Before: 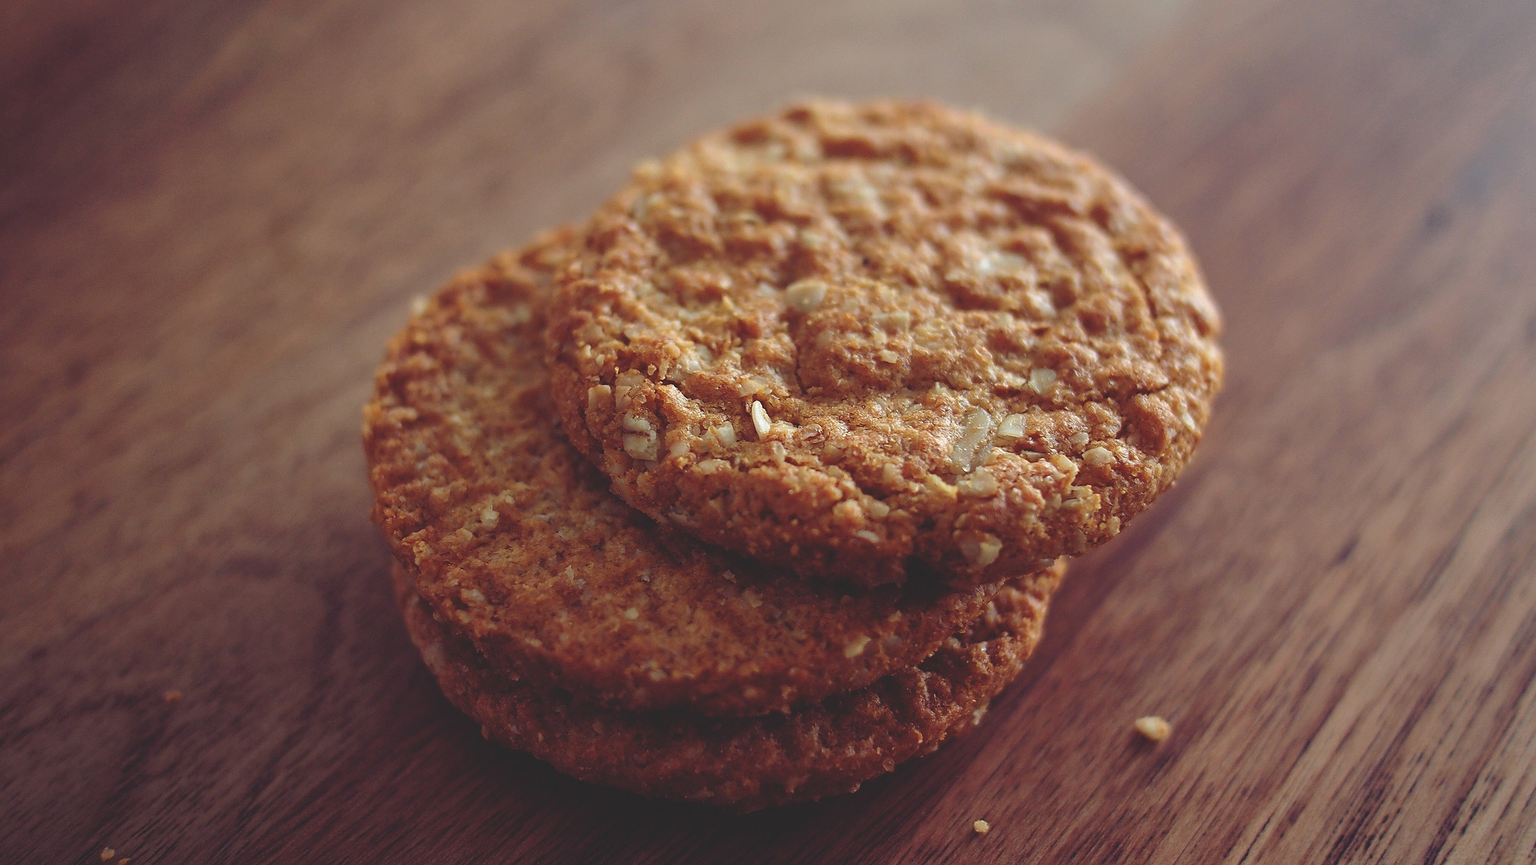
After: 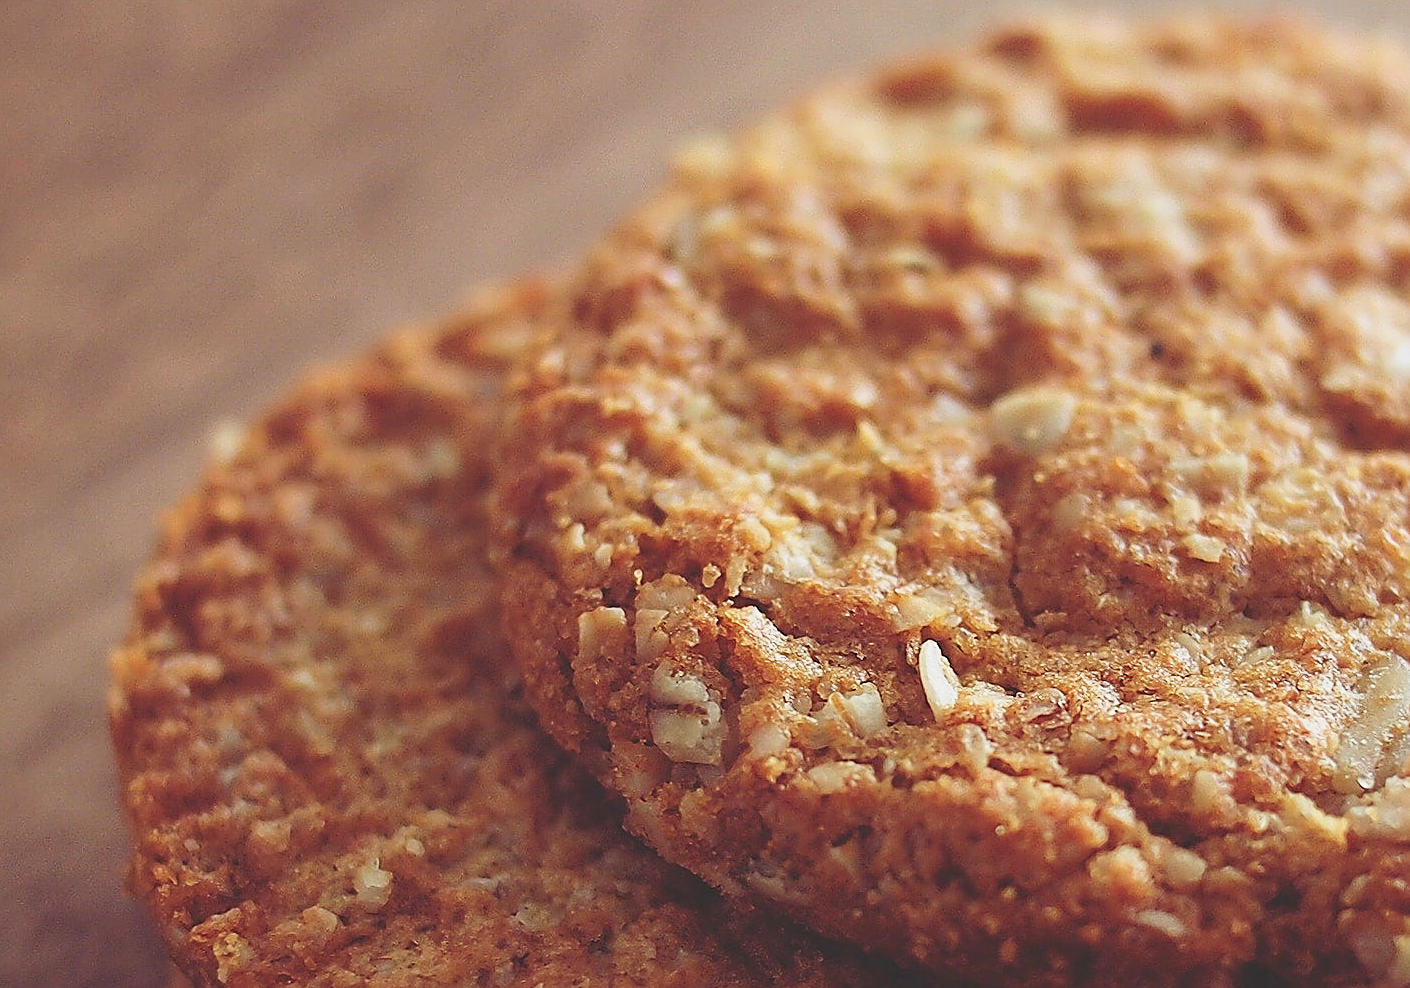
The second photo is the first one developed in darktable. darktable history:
crop: left 20.248%, top 10.86%, right 35.675%, bottom 34.321%
base curve: curves: ch0 [(0, 0) (0.088, 0.125) (0.176, 0.251) (0.354, 0.501) (0.613, 0.749) (1, 0.877)], preserve colors none
tone equalizer: on, module defaults
sharpen: on, module defaults
